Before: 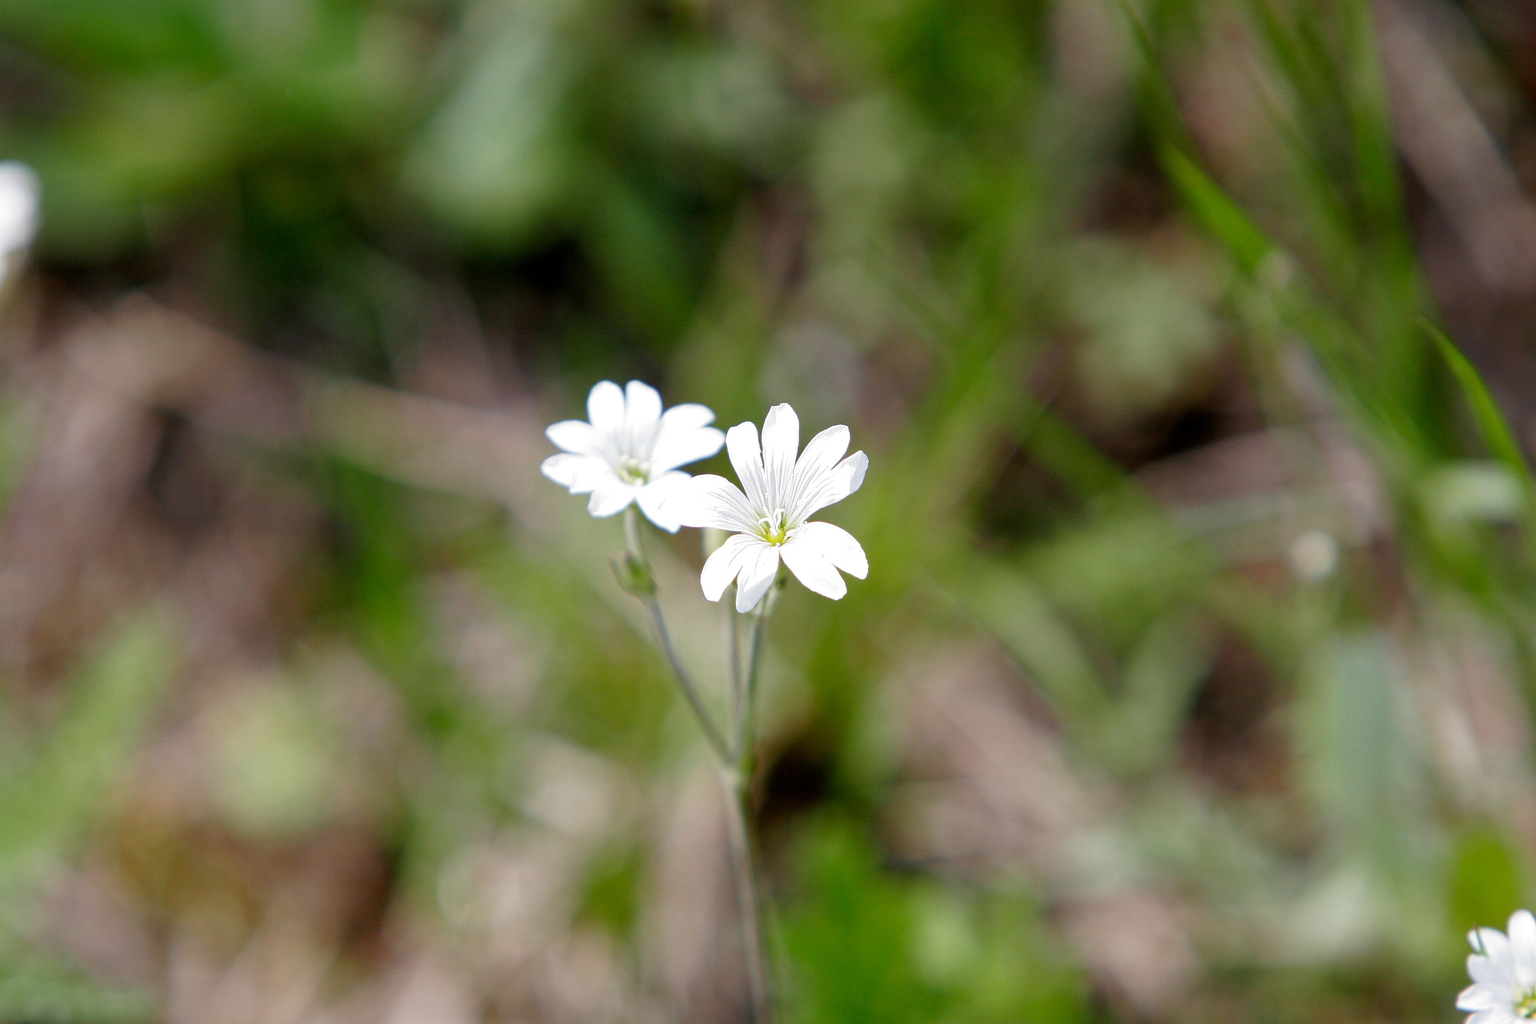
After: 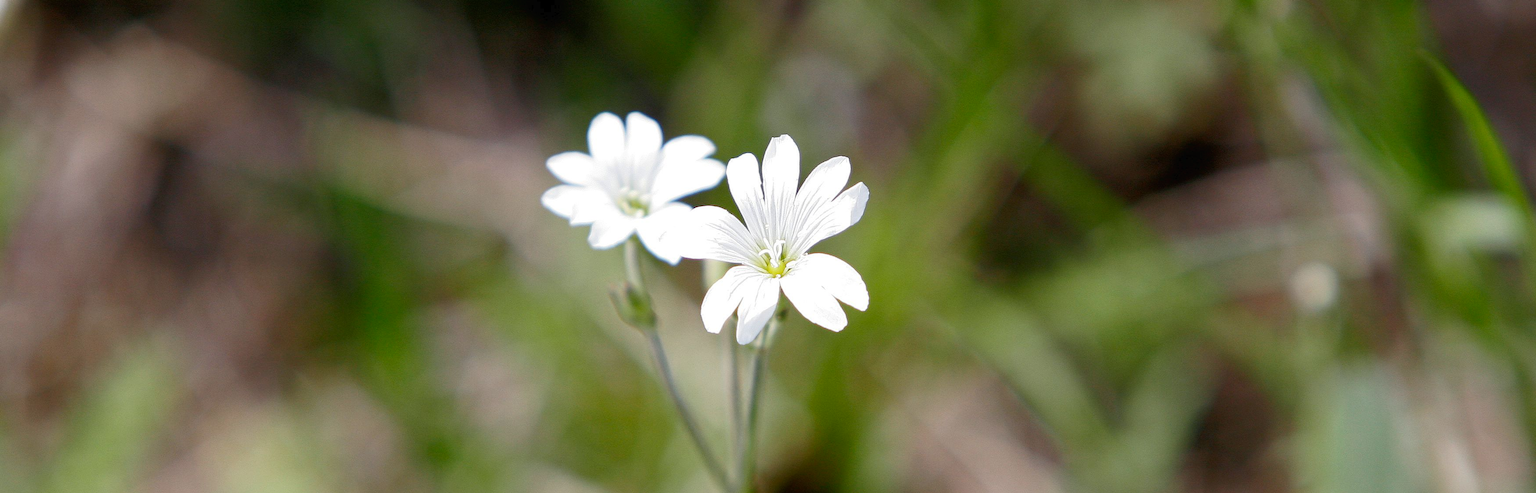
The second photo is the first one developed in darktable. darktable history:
tone curve: curves: ch0 [(0, 0) (0.003, 0.014) (0.011, 0.019) (0.025, 0.028) (0.044, 0.044) (0.069, 0.069) (0.1, 0.1) (0.136, 0.131) (0.177, 0.168) (0.224, 0.206) (0.277, 0.255) (0.335, 0.309) (0.399, 0.374) (0.468, 0.452) (0.543, 0.535) (0.623, 0.623) (0.709, 0.72) (0.801, 0.815) (0.898, 0.898) (1, 1)], color space Lab, independent channels, preserve colors none
crop and rotate: top 26.263%, bottom 25.571%
